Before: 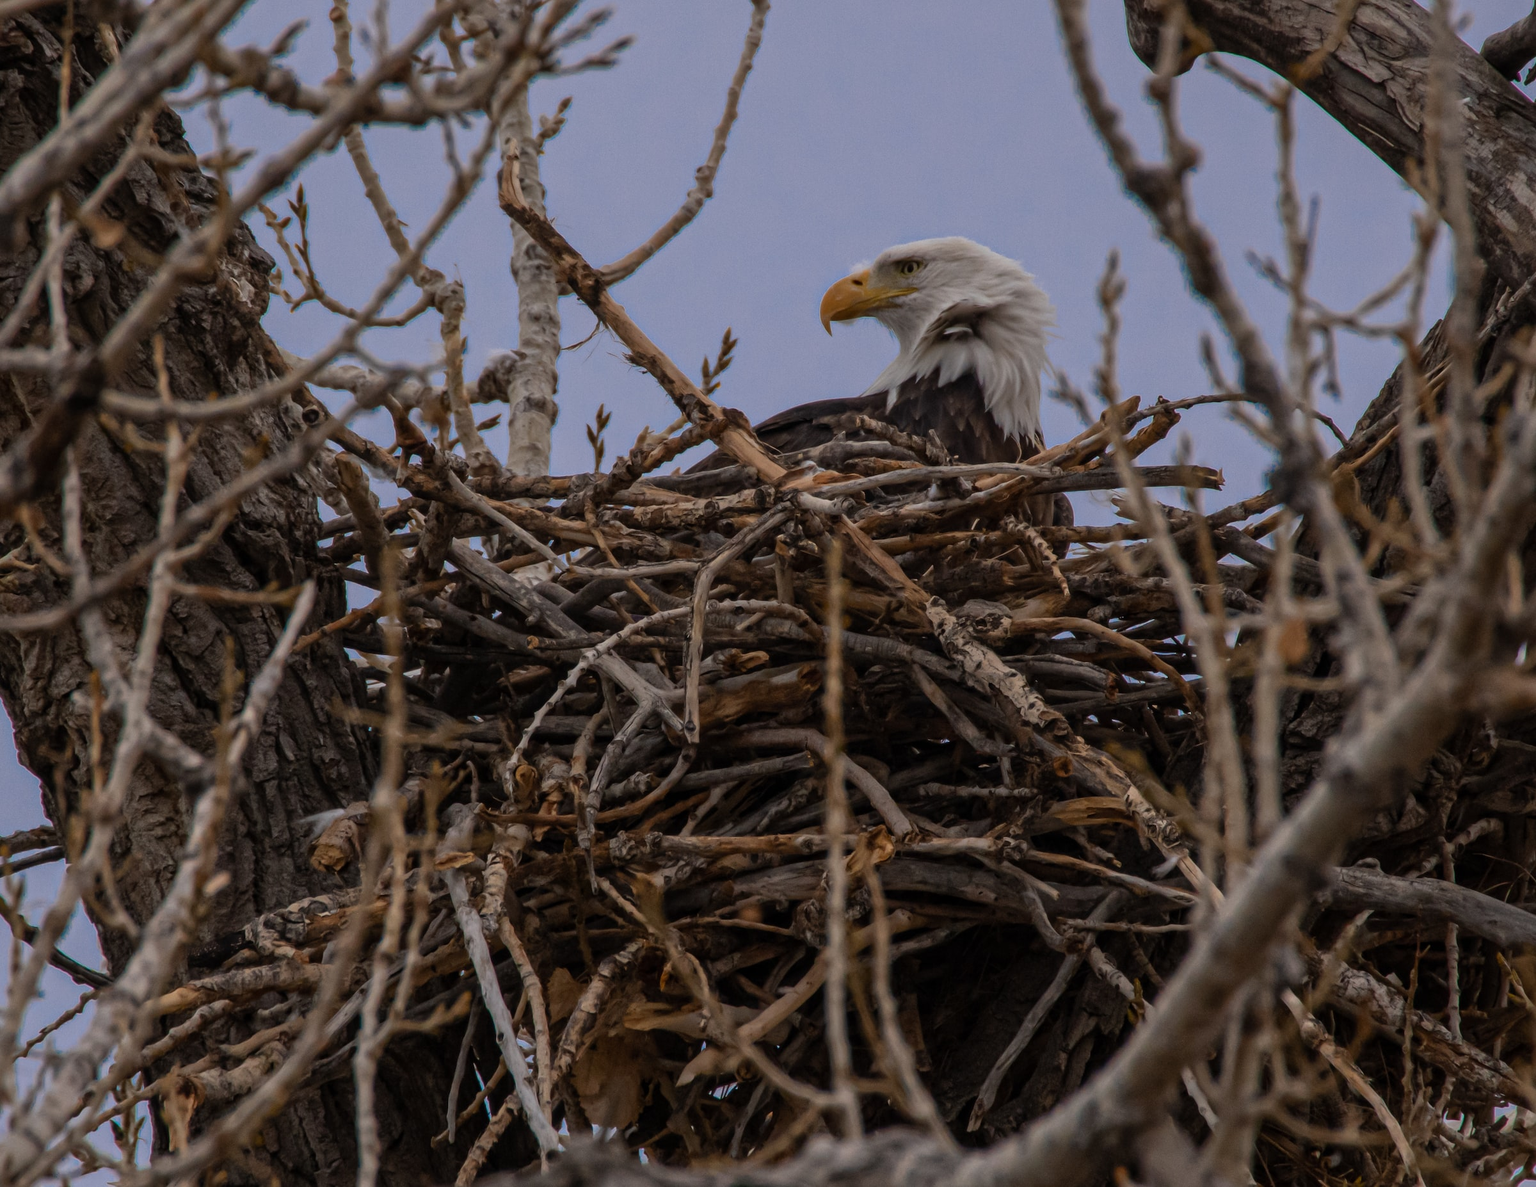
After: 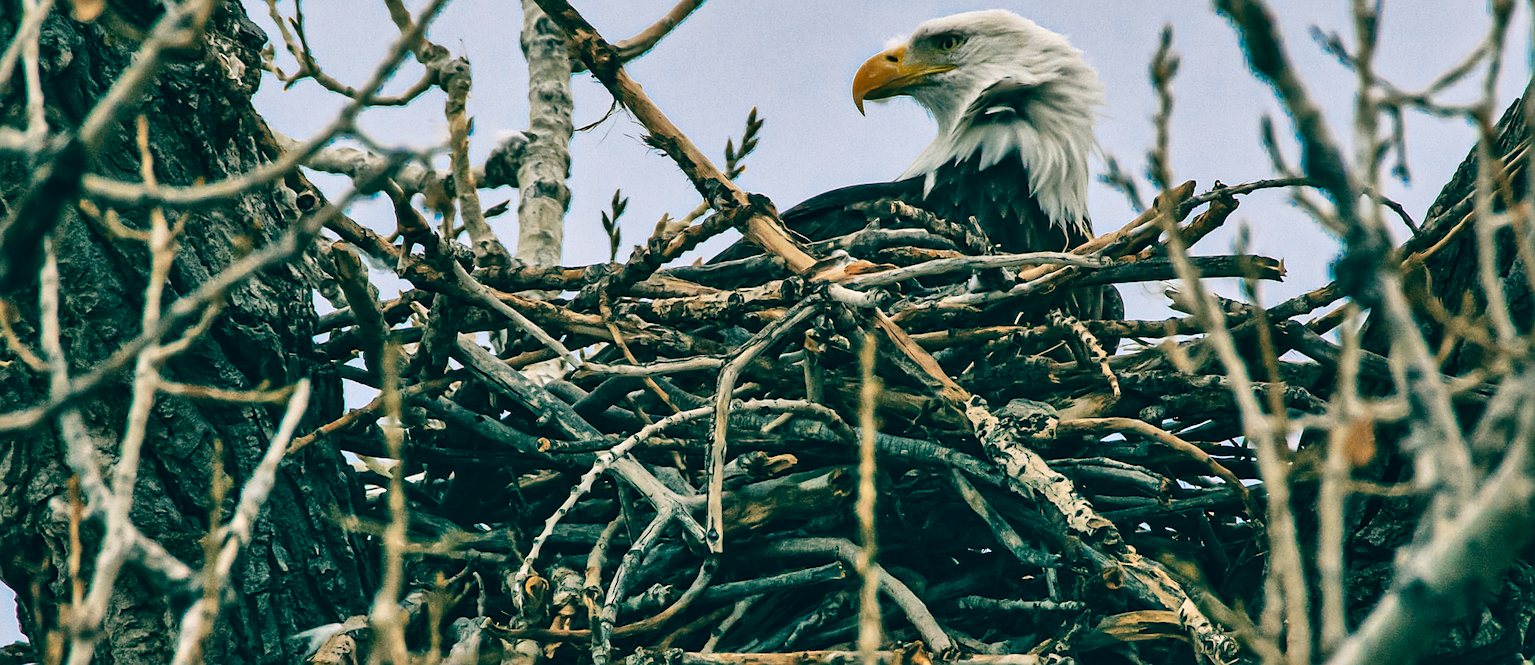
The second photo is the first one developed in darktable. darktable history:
crop: left 1.744%, top 19.225%, right 5.069%, bottom 28.357%
shadows and highlights: shadows 53, soften with gaussian
local contrast: mode bilateral grid, contrast 20, coarseness 50, detail 120%, midtone range 0.2
base curve: curves: ch0 [(0, 0) (0.007, 0.004) (0.027, 0.03) (0.046, 0.07) (0.207, 0.54) (0.442, 0.872) (0.673, 0.972) (1, 1)], preserve colors none
sharpen: on, module defaults
tone equalizer: on, module defaults
color balance: lift [1.005, 0.99, 1.007, 1.01], gamma [1, 0.979, 1.011, 1.021], gain [0.923, 1.098, 1.025, 0.902], input saturation 90.45%, contrast 7.73%, output saturation 105.91%
